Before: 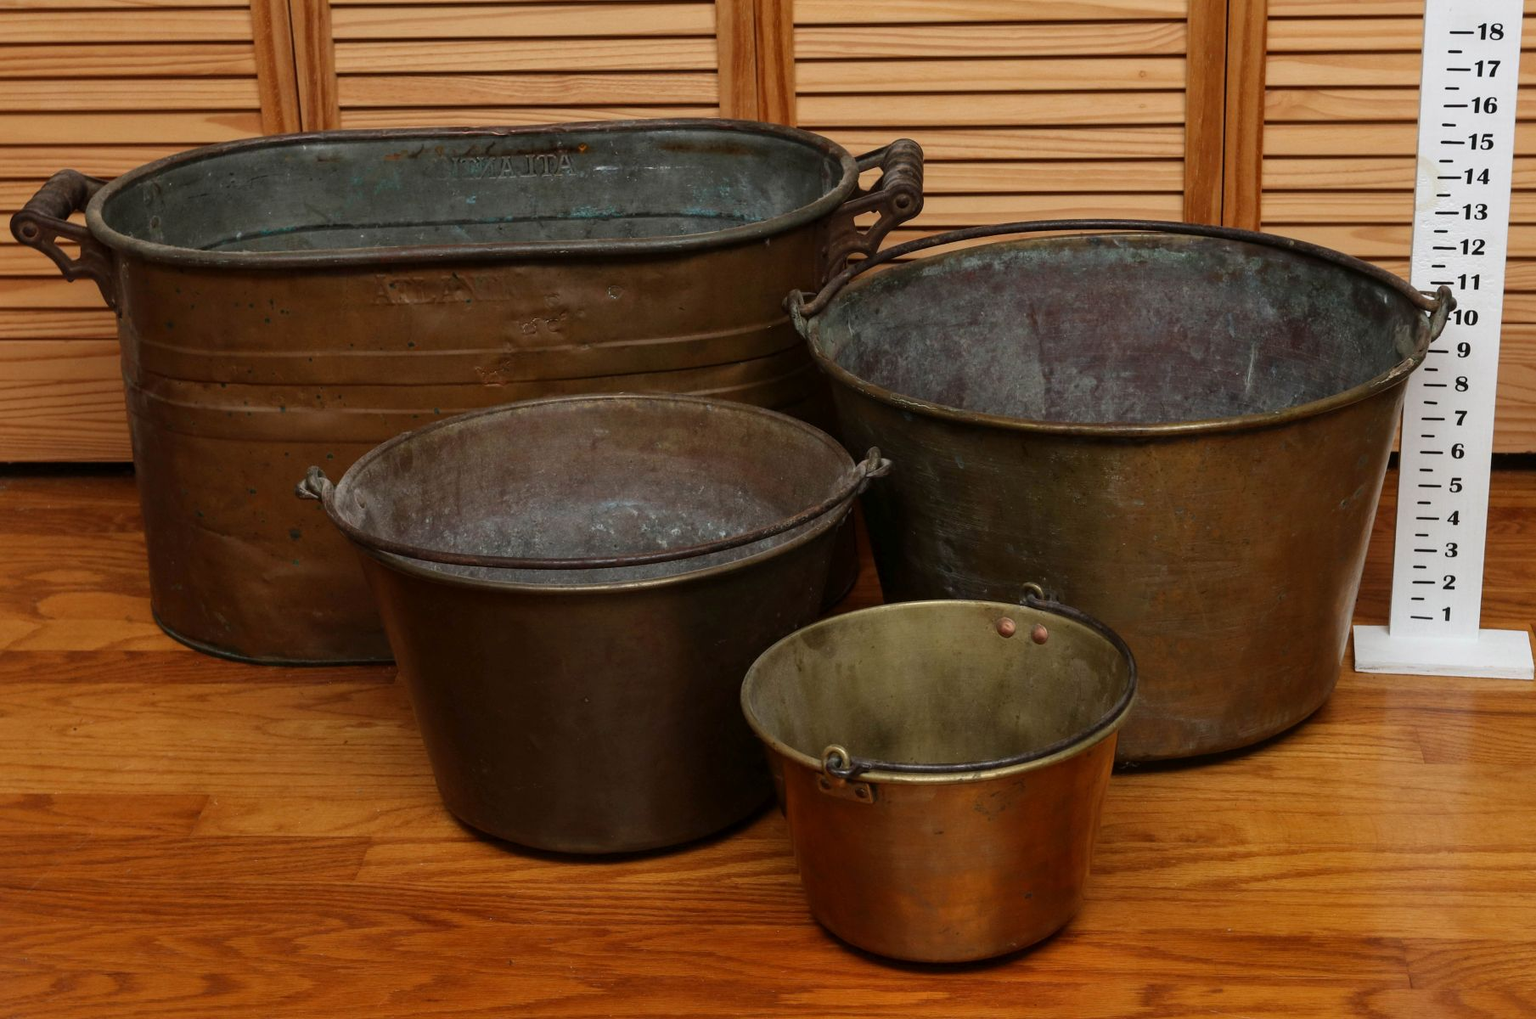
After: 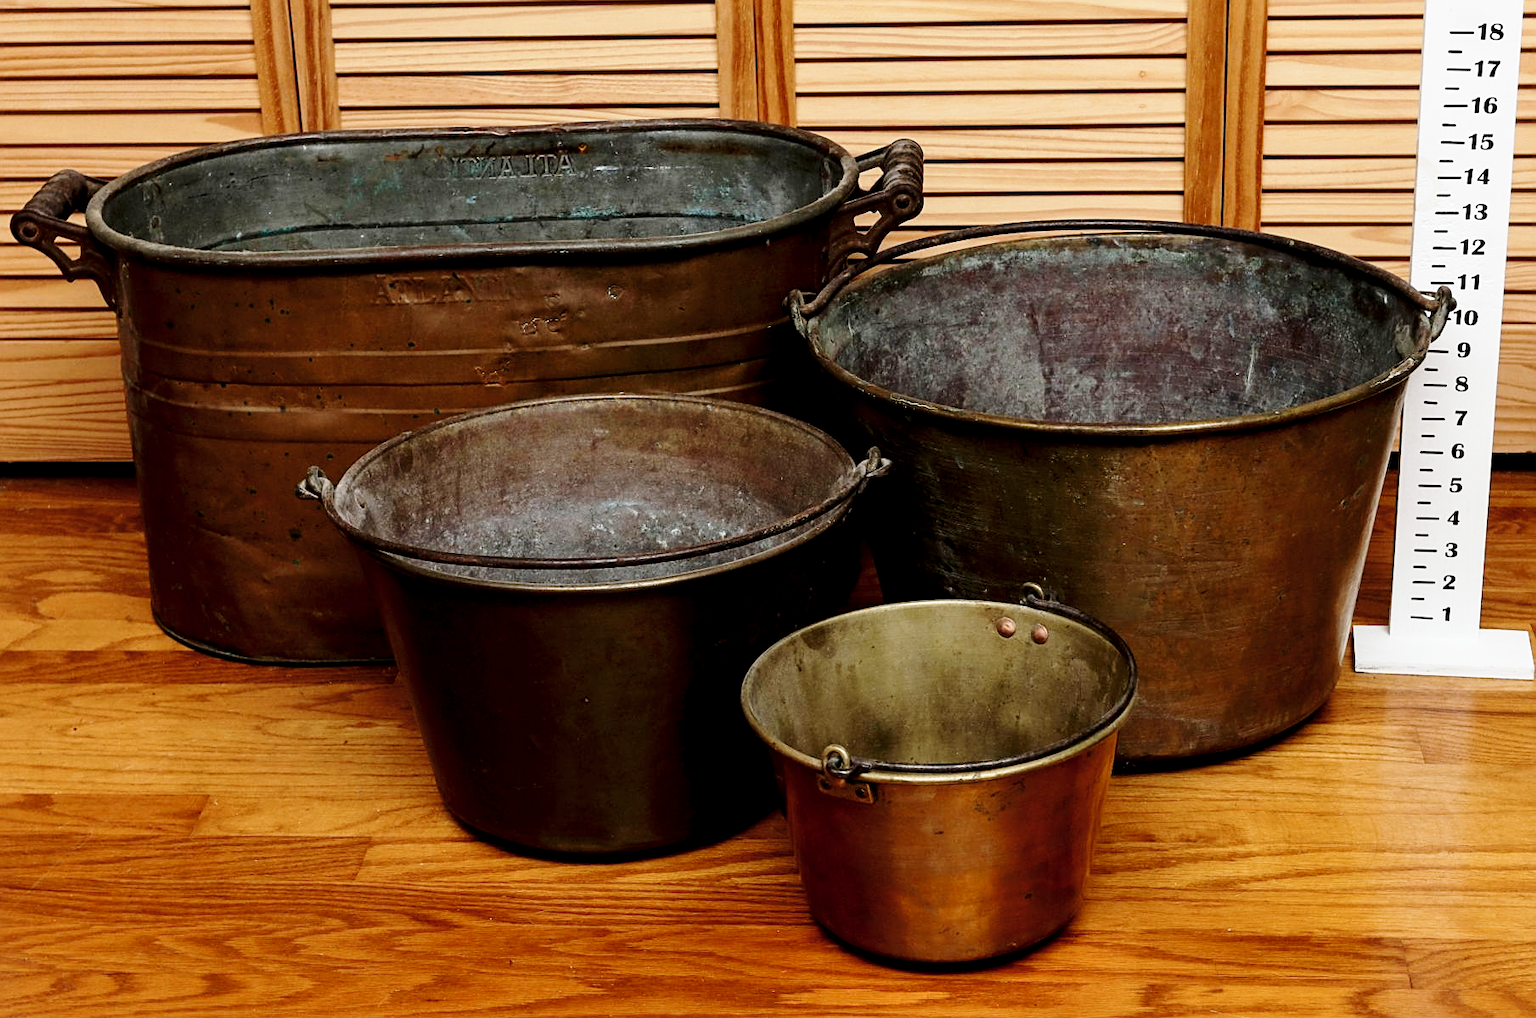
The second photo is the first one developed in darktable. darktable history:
contrast brightness saturation: contrast 0.06, brightness -0.01, saturation -0.23
exposure: black level correction 0.009, exposure 0.119 EV, compensate highlight preservation false
base curve: curves: ch0 [(0, 0) (0.028, 0.03) (0.121, 0.232) (0.46, 0.748) (0.859, 0.968) (1, 1)], preserve colors none
sharpen: on, module defaults
